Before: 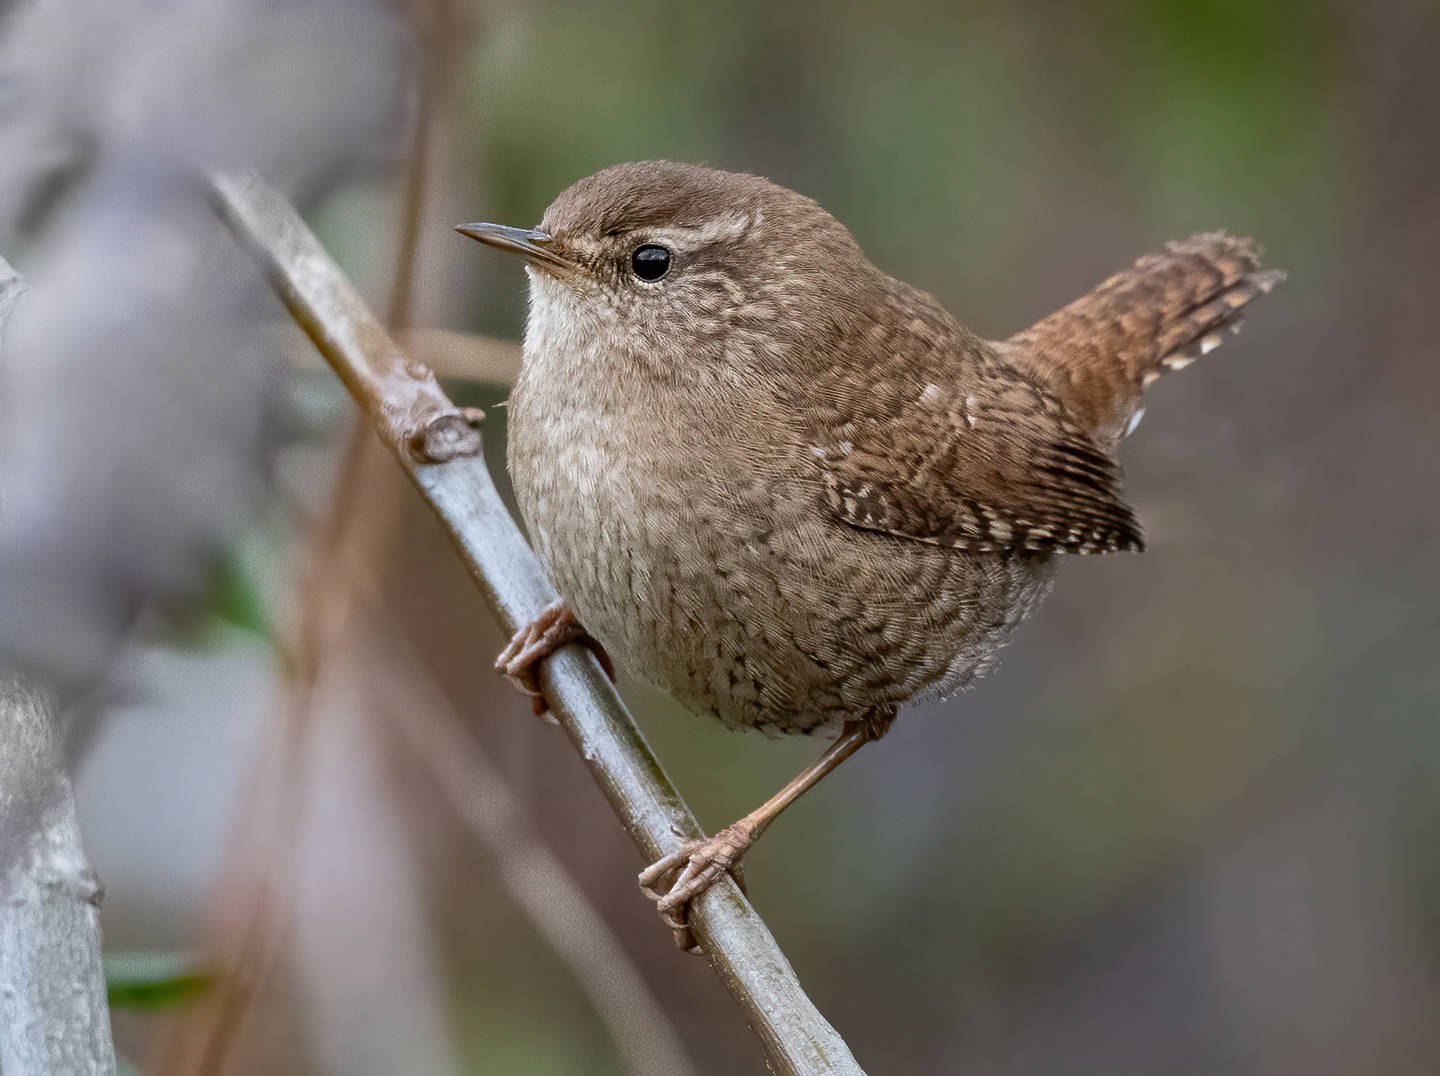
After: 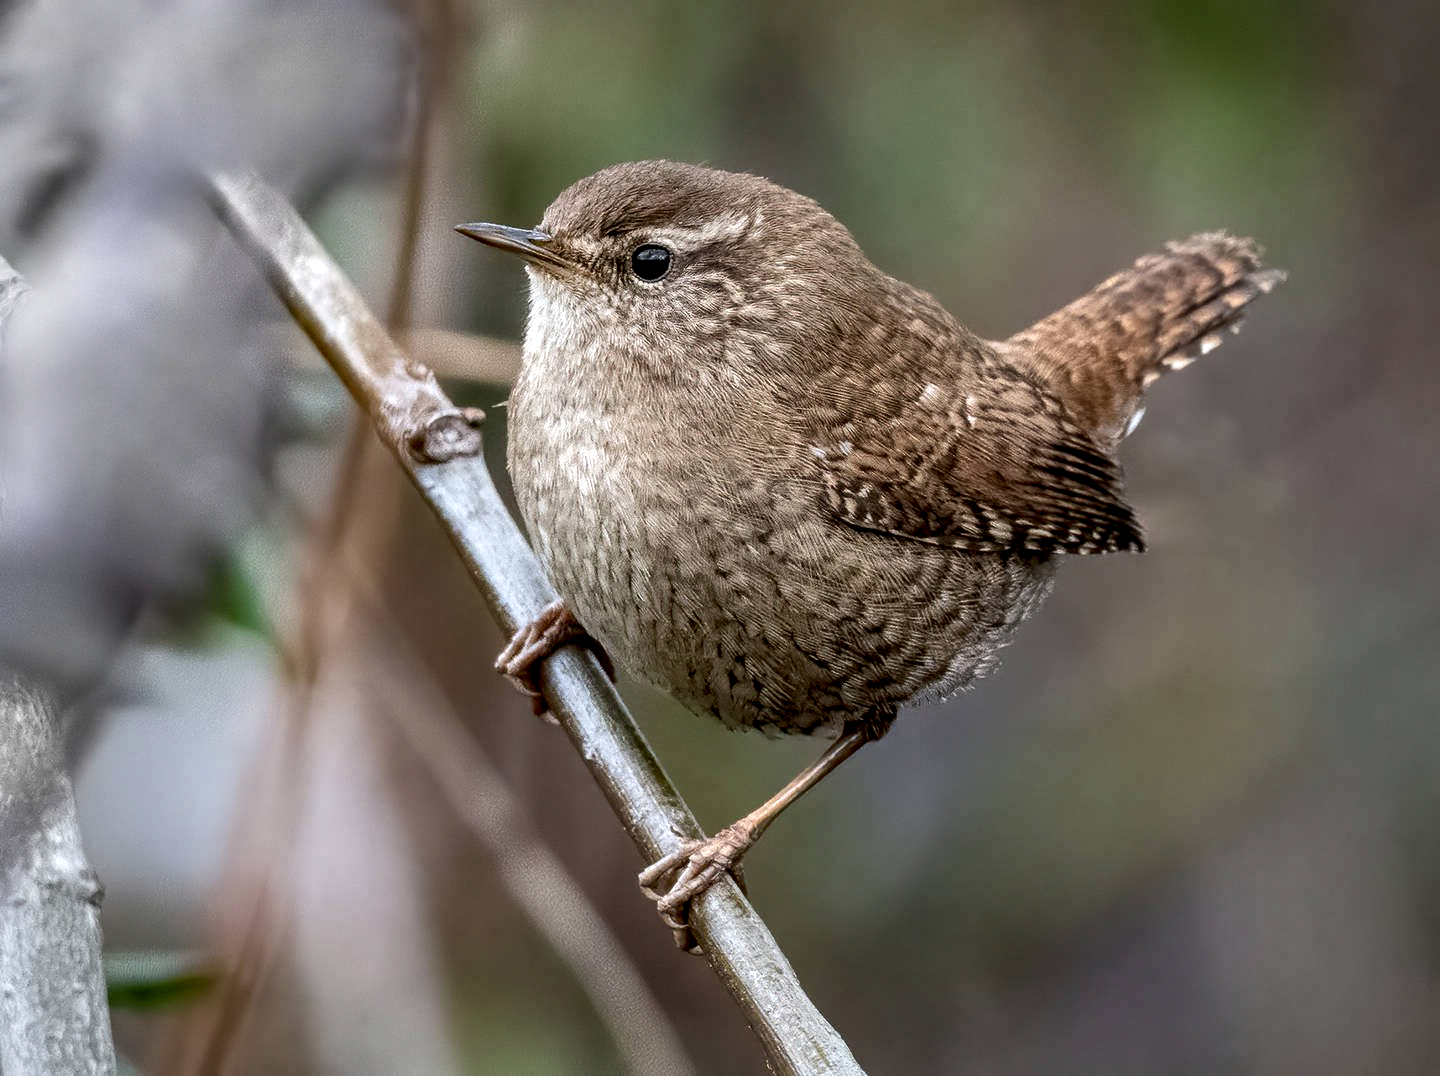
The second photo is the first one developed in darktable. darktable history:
local contrast: highlights 60%, shadows 62%, detail 160%
vignetting: brightness -0.186, saturation -0.291
